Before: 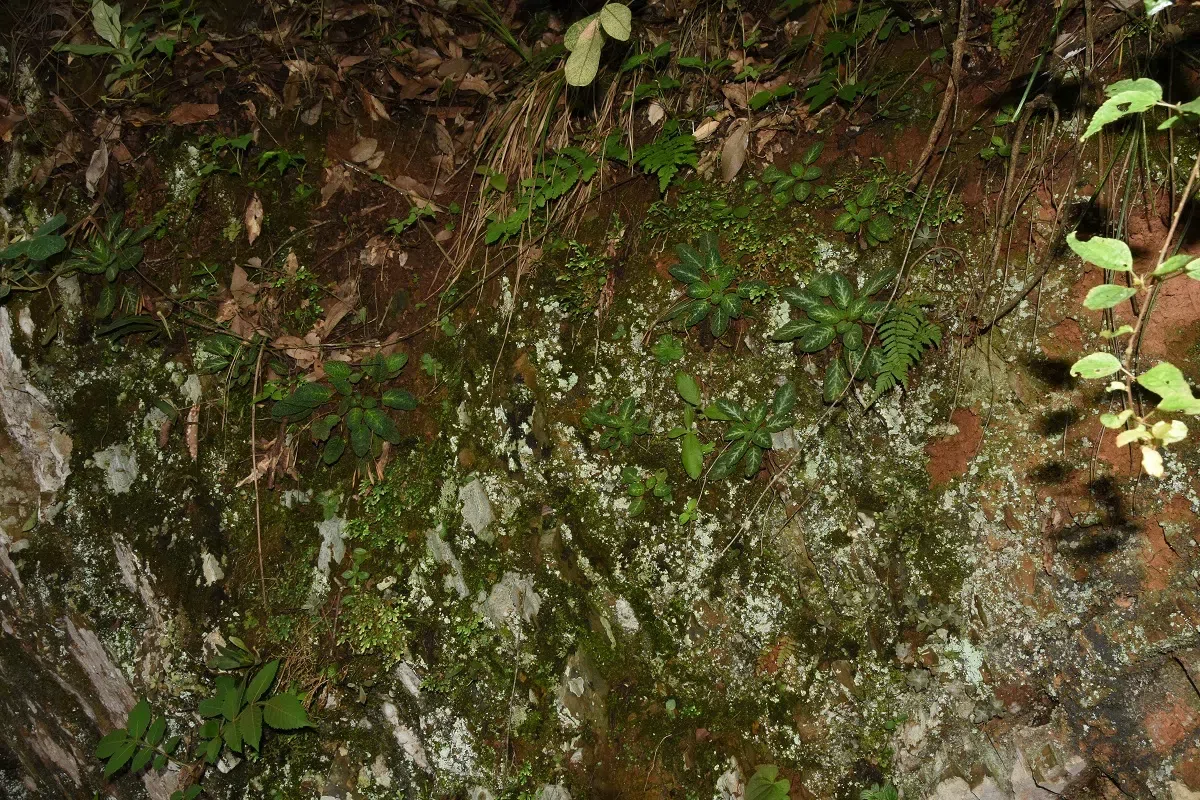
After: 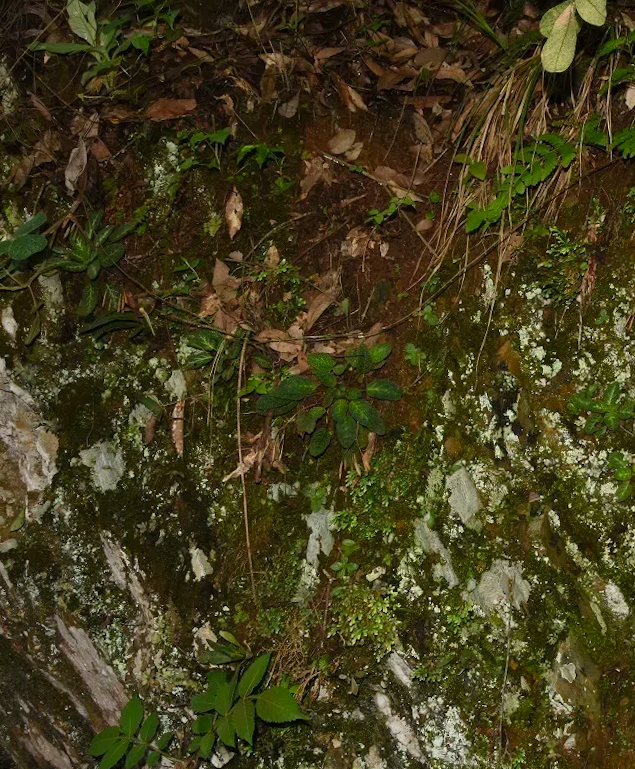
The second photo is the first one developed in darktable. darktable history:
crop: left 0.587%, right 45.588%, bottom 0.086%
color balance: output saturation 110%
rotate and perspective: rotation -1.42°, crop left 0.016, crop right 0.984, crop top 0.035, crop bottom 0.965
